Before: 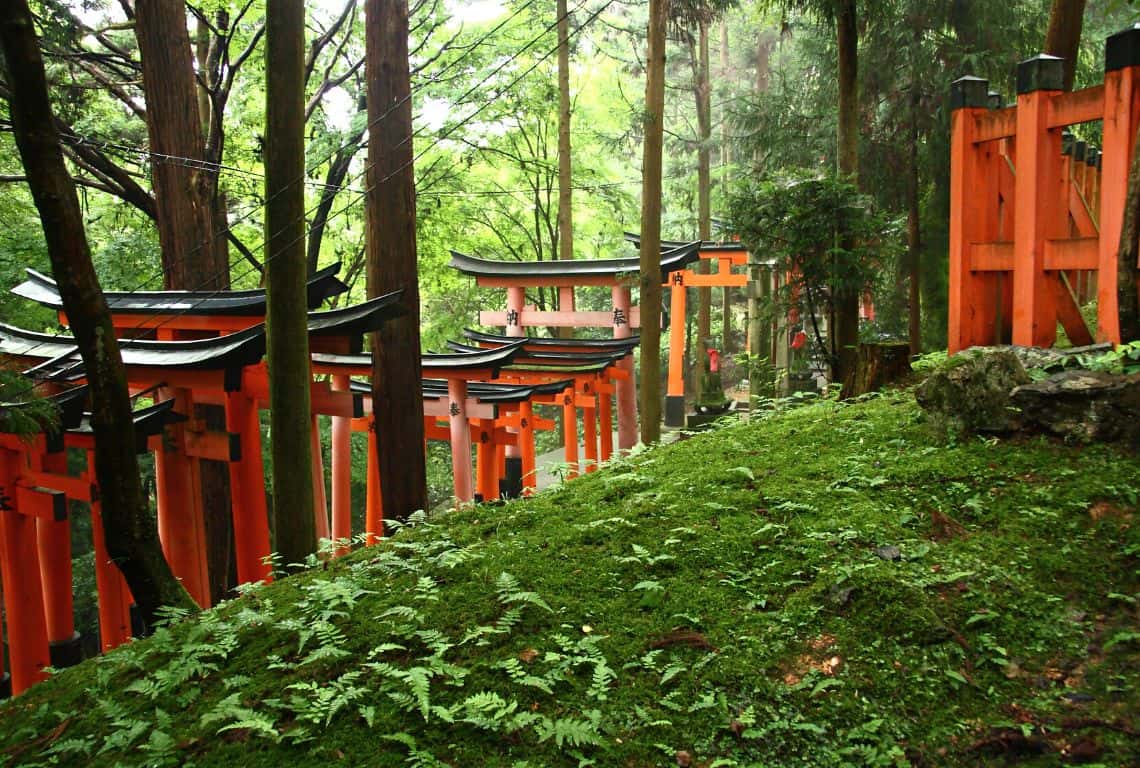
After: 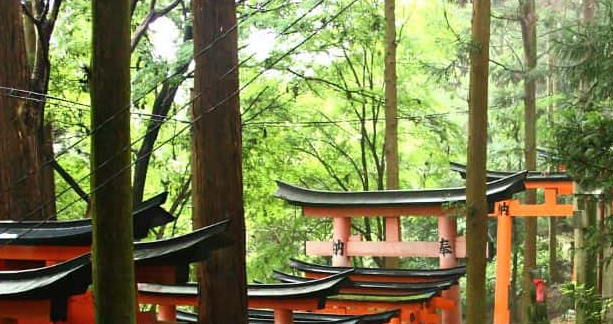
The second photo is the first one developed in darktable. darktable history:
crop: left 15.322%, top 9.157%, right 30.832%, bottom 48.285%
